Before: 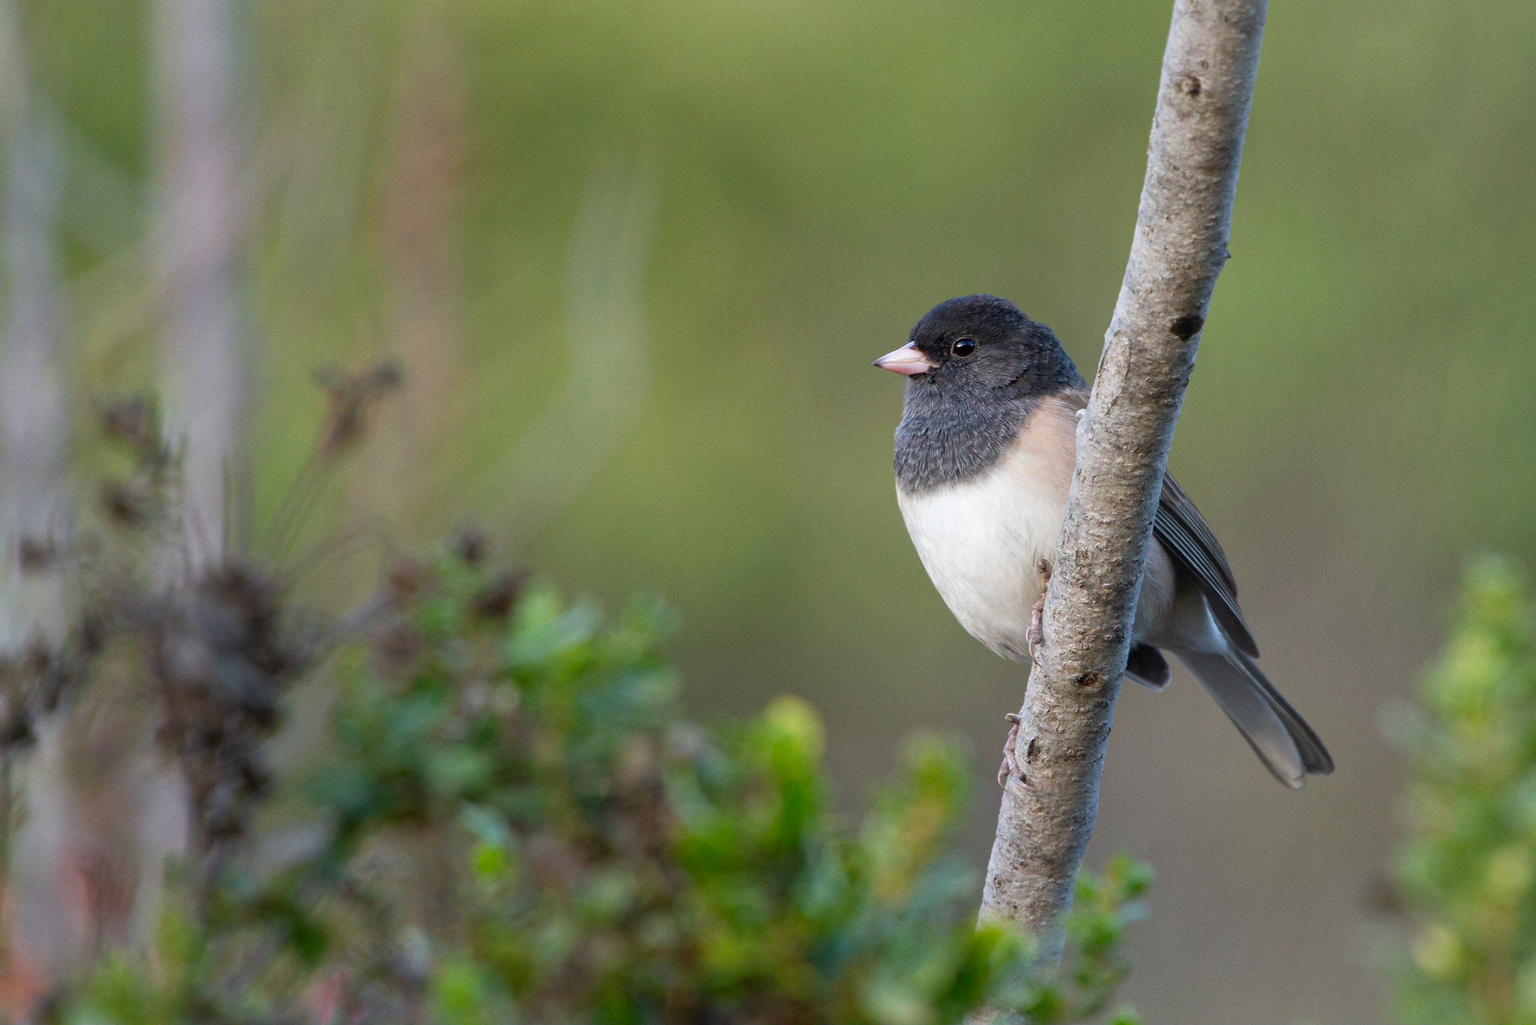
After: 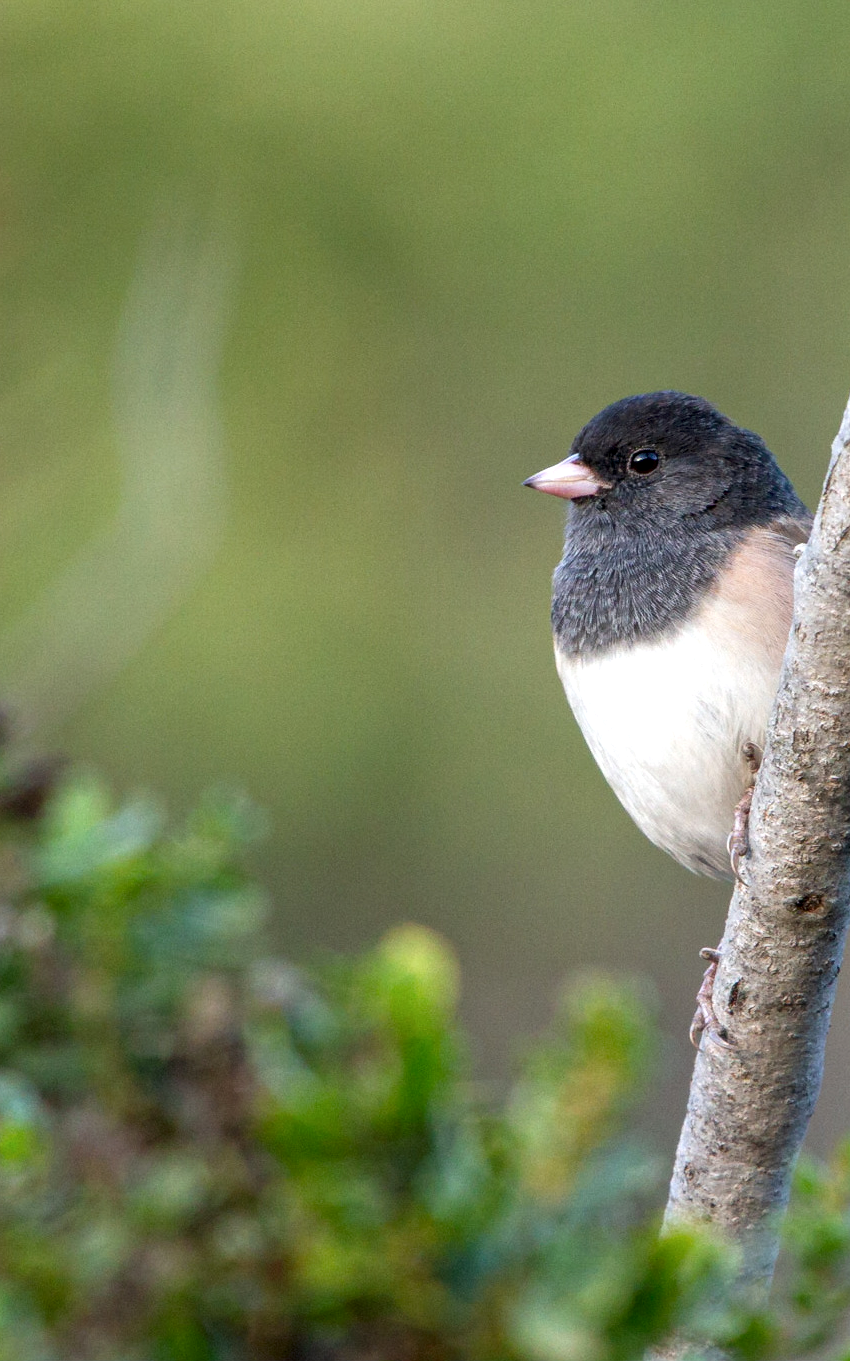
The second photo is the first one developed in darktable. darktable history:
exposure: exposure 0.3 EV, compensate highlight preservation false
crop: left 31.229%, right 27.105%
base curve: curves: ch0 [(0, 0) (0.472, 0.455) (1, 1)], preserve colors none
local contrast: on, module defaults
